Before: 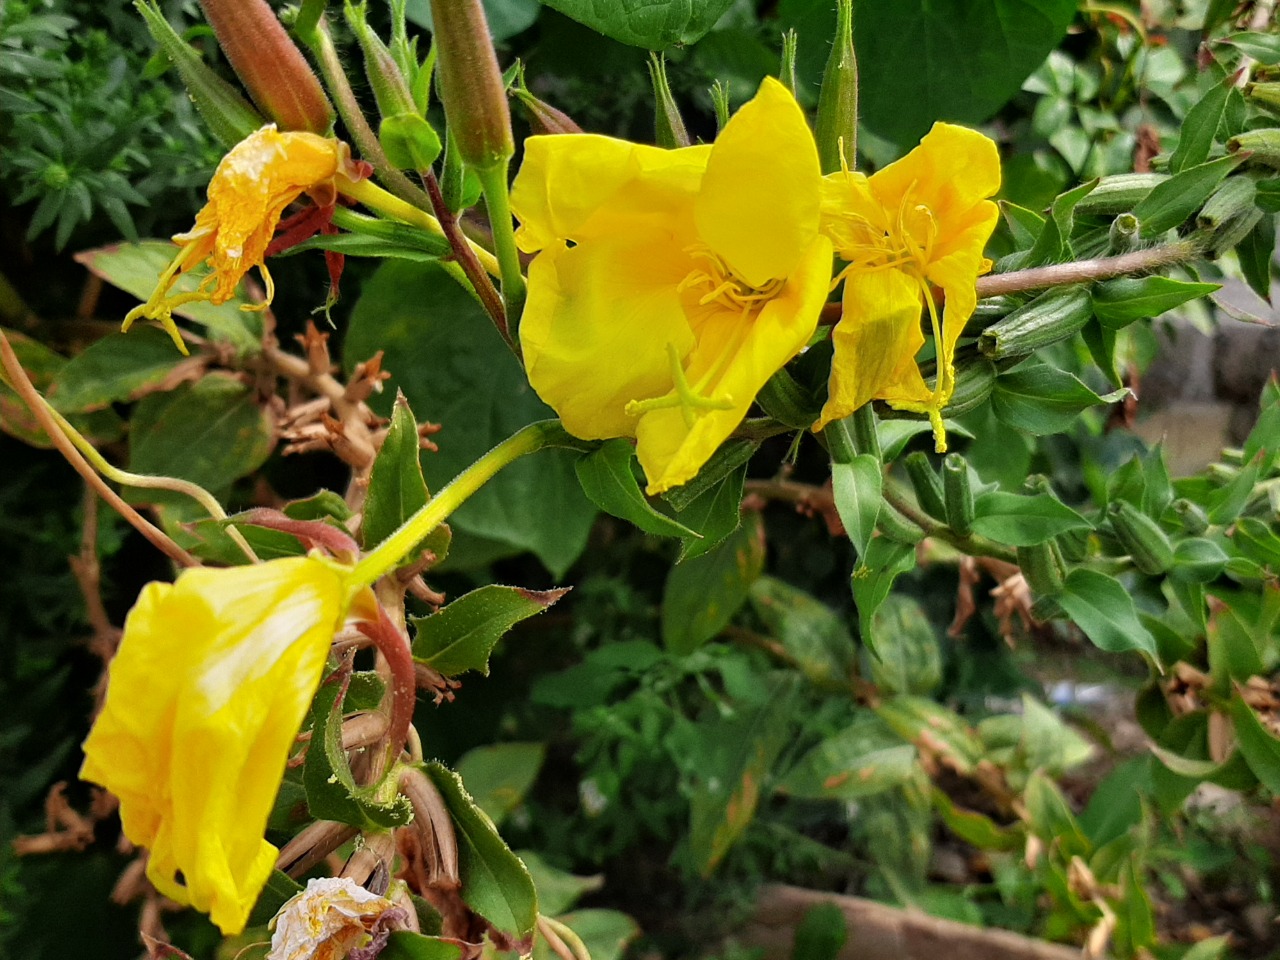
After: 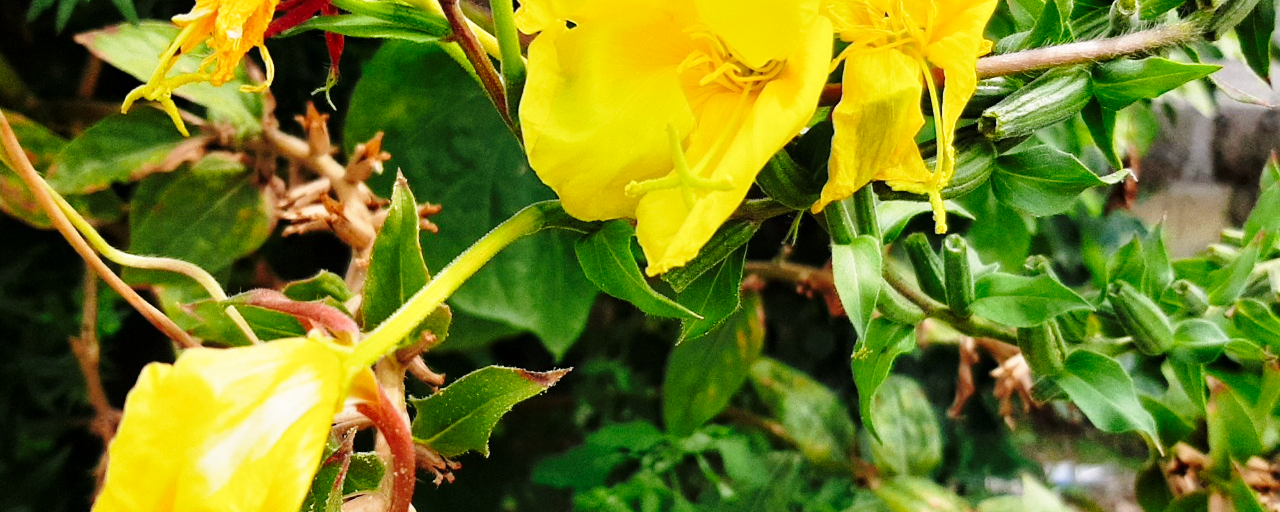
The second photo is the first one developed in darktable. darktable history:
crop and rotate: top 22.827%, bottom 23.8%
base curve: curves: ch0 [(0, 0) (0.028, 0.03) (0.121, 0.232) (0.46, 0.748) (0.859, 0.968) (1, 1)], preserve colors none
